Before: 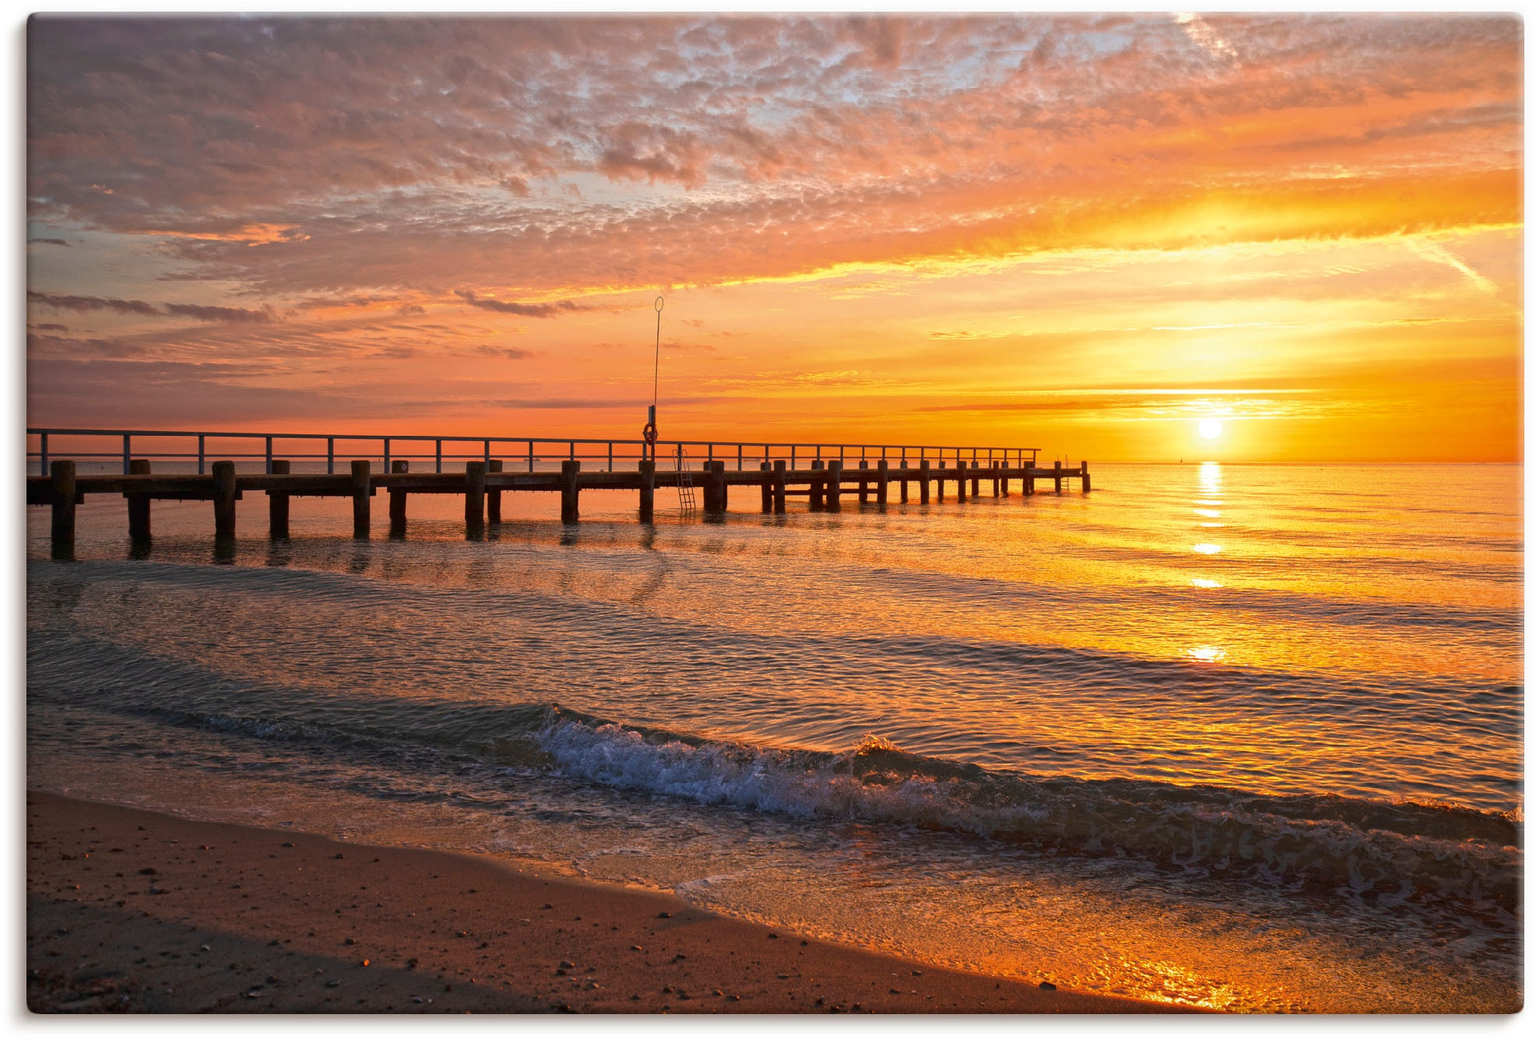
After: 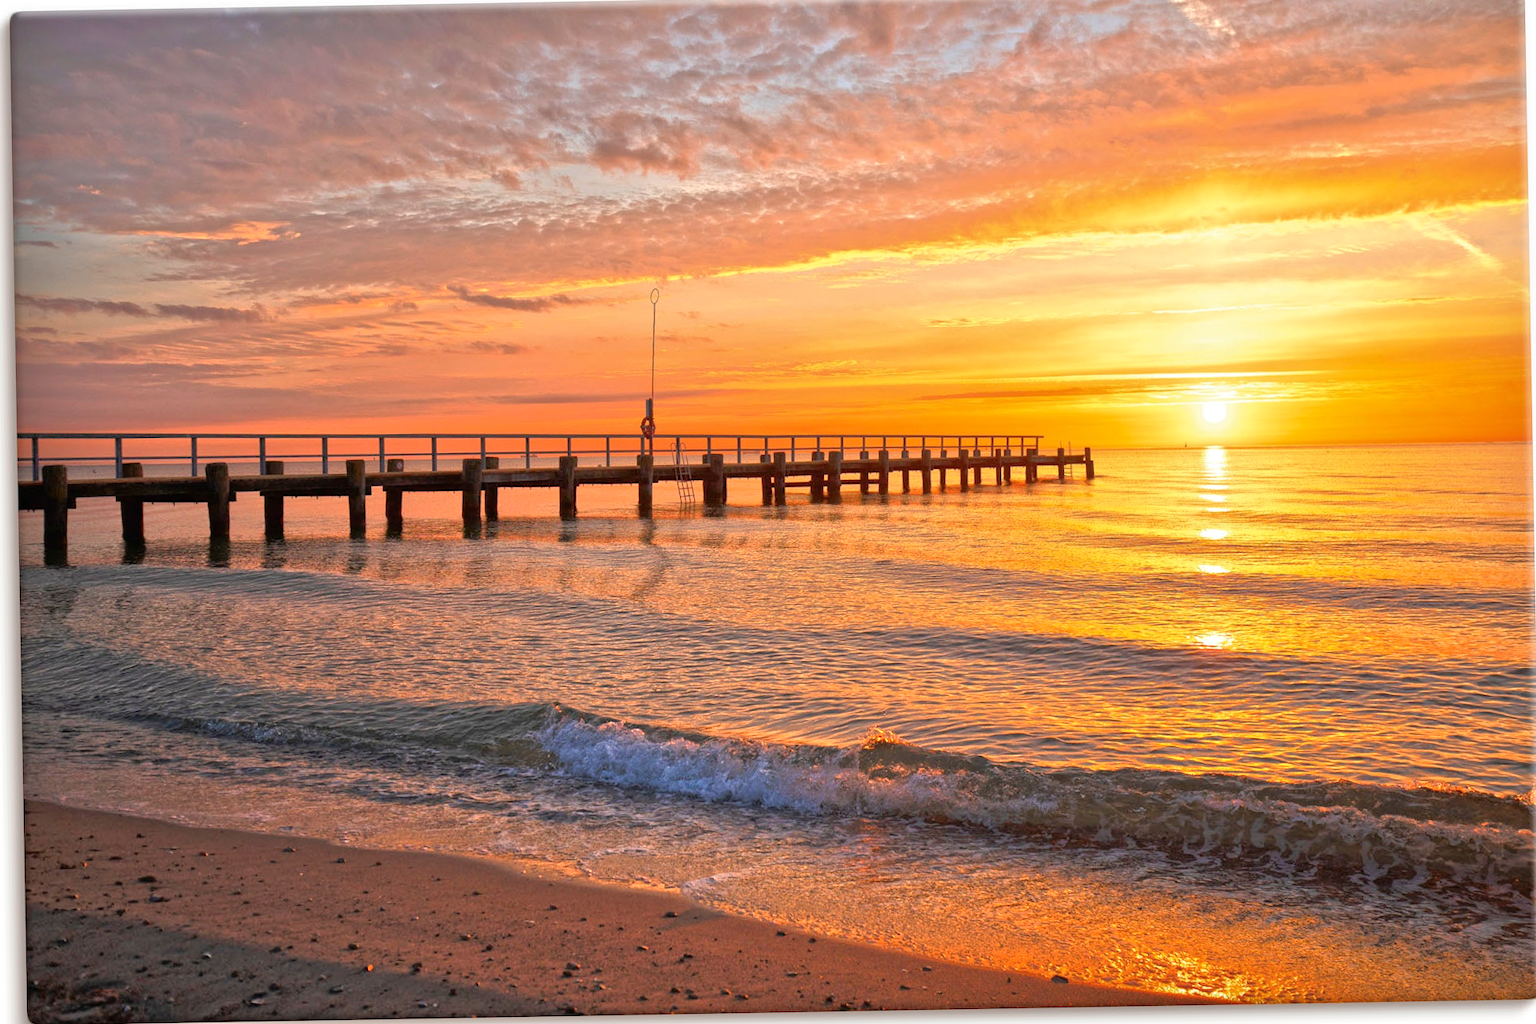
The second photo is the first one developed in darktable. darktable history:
rotate and perspective: rotation -1°, crop left 0.011, crop right 0.989, crop top 0.025, crop bottom 0.975
tone equalizer: -7 EV 0.15 EV, -6 EV 0.6 EV, -5 EV 1.15 EV, -4 EV 1.33 EV, -3 EV 1.15 EV, -2 EV 0.6 EV, -1 EV 0.15 EV, mask exposure compensation -0.5 EV
